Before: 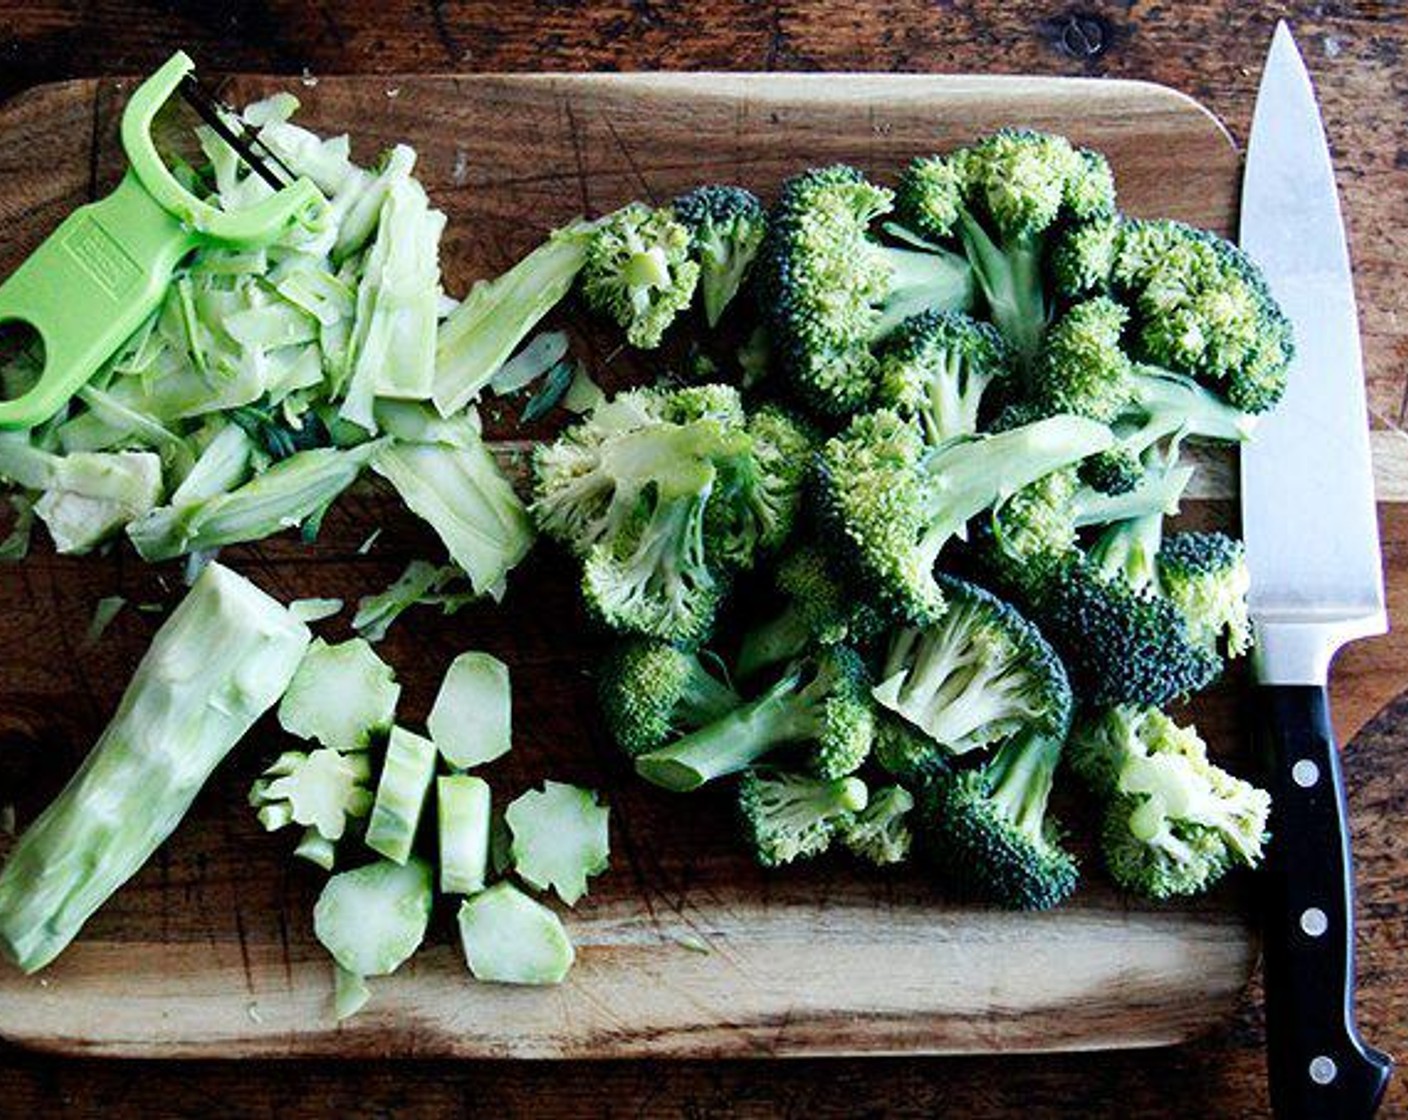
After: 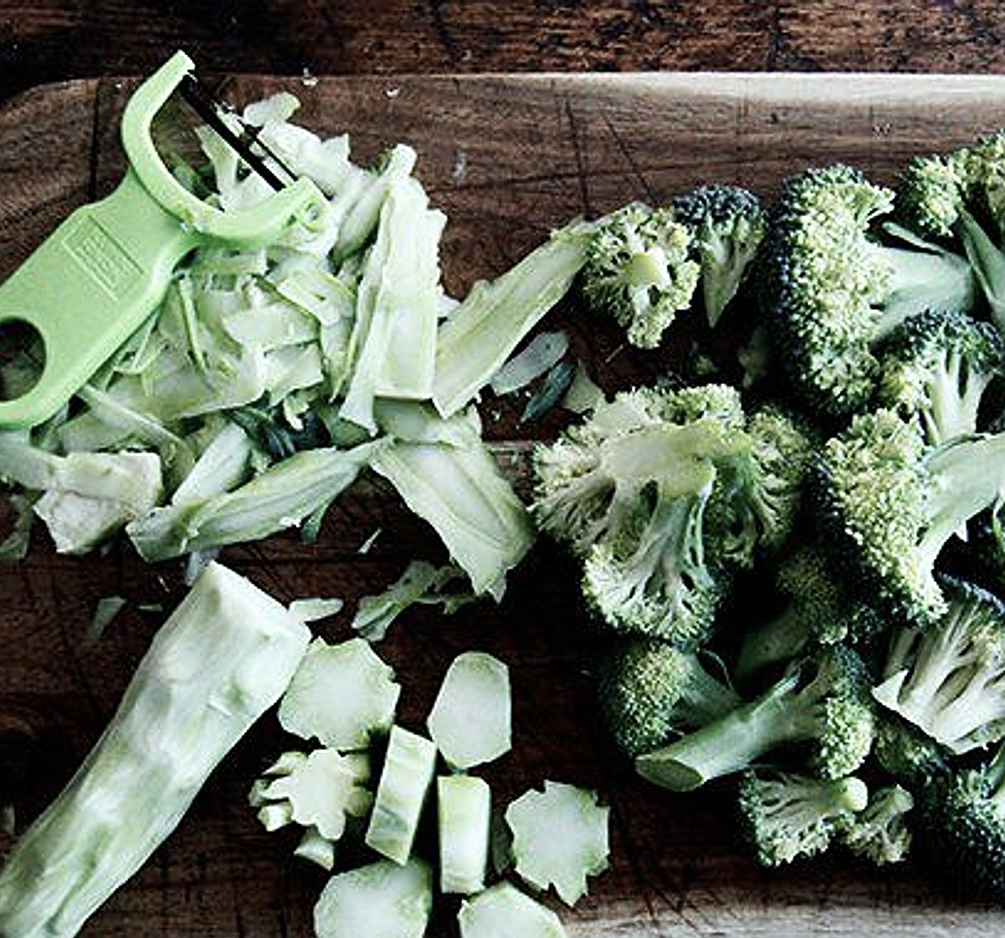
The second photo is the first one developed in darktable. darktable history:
shadows and highlights: radius 126.11, shadows 30.34, highlights -31.25, low approximation 0.01, soften with gaussian
crop: right 28.598%, bottom 16.206%
sharpen: on, module defaults
contrast brightness saturation: contrast 0.102, saturation -0.378
